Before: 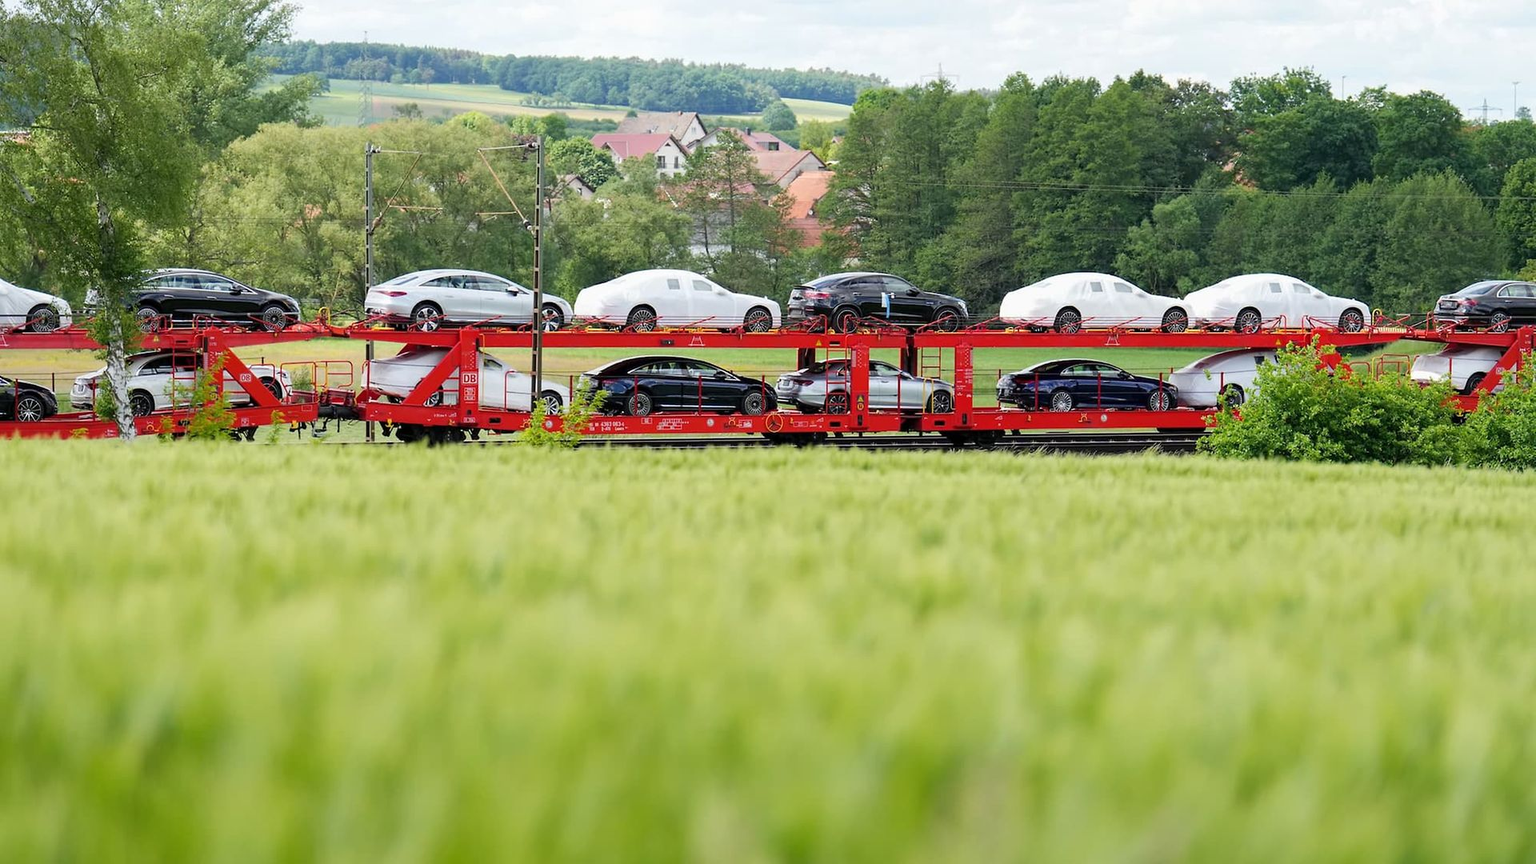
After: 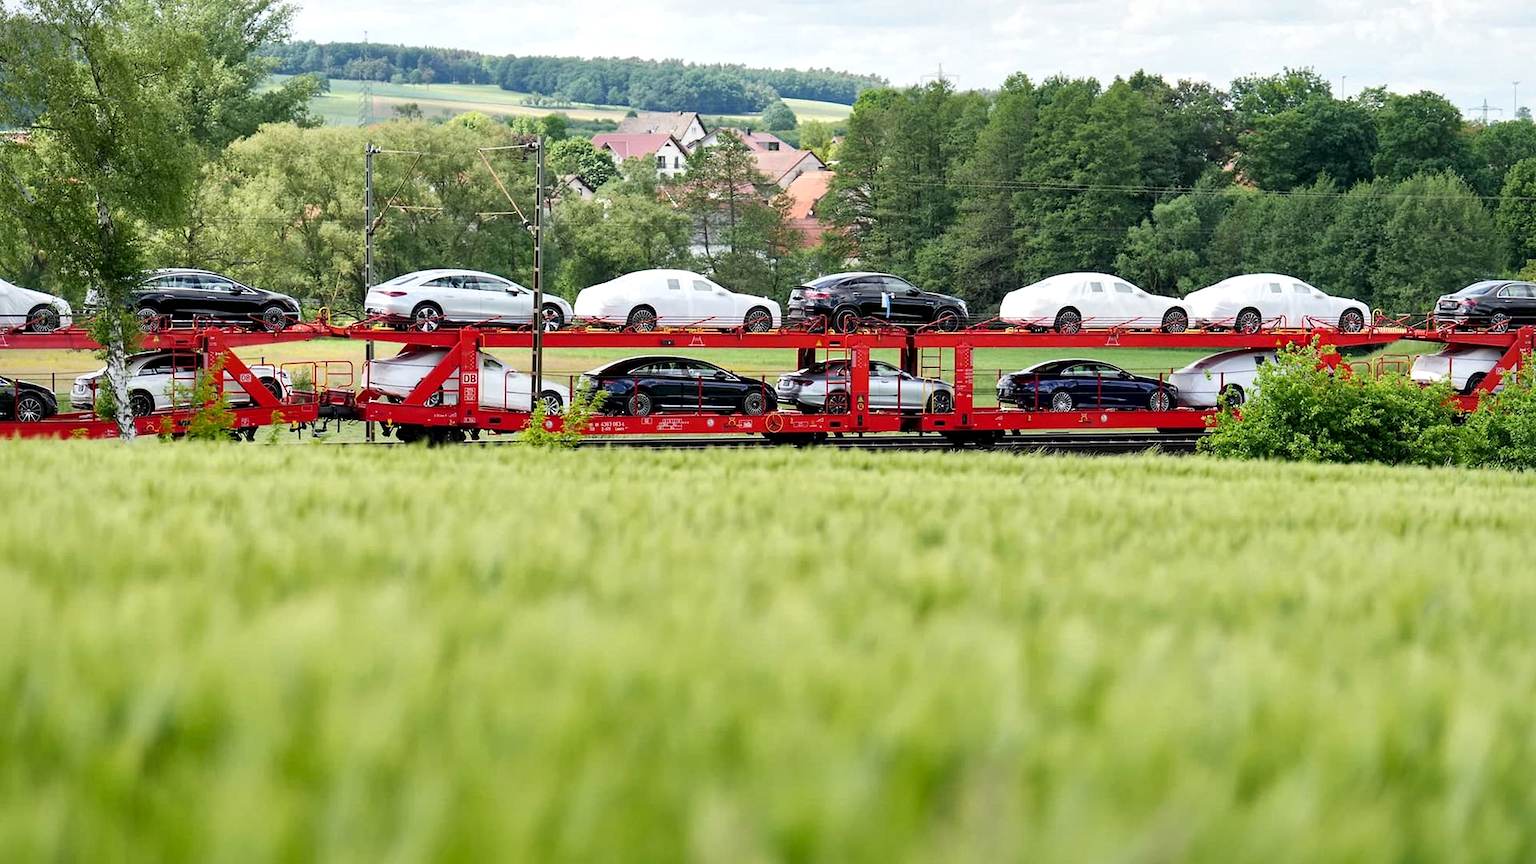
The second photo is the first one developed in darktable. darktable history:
local contrast: mode bilateral grid, contrast 26, coarseness 59, detail 151%, midtone range 0.2
